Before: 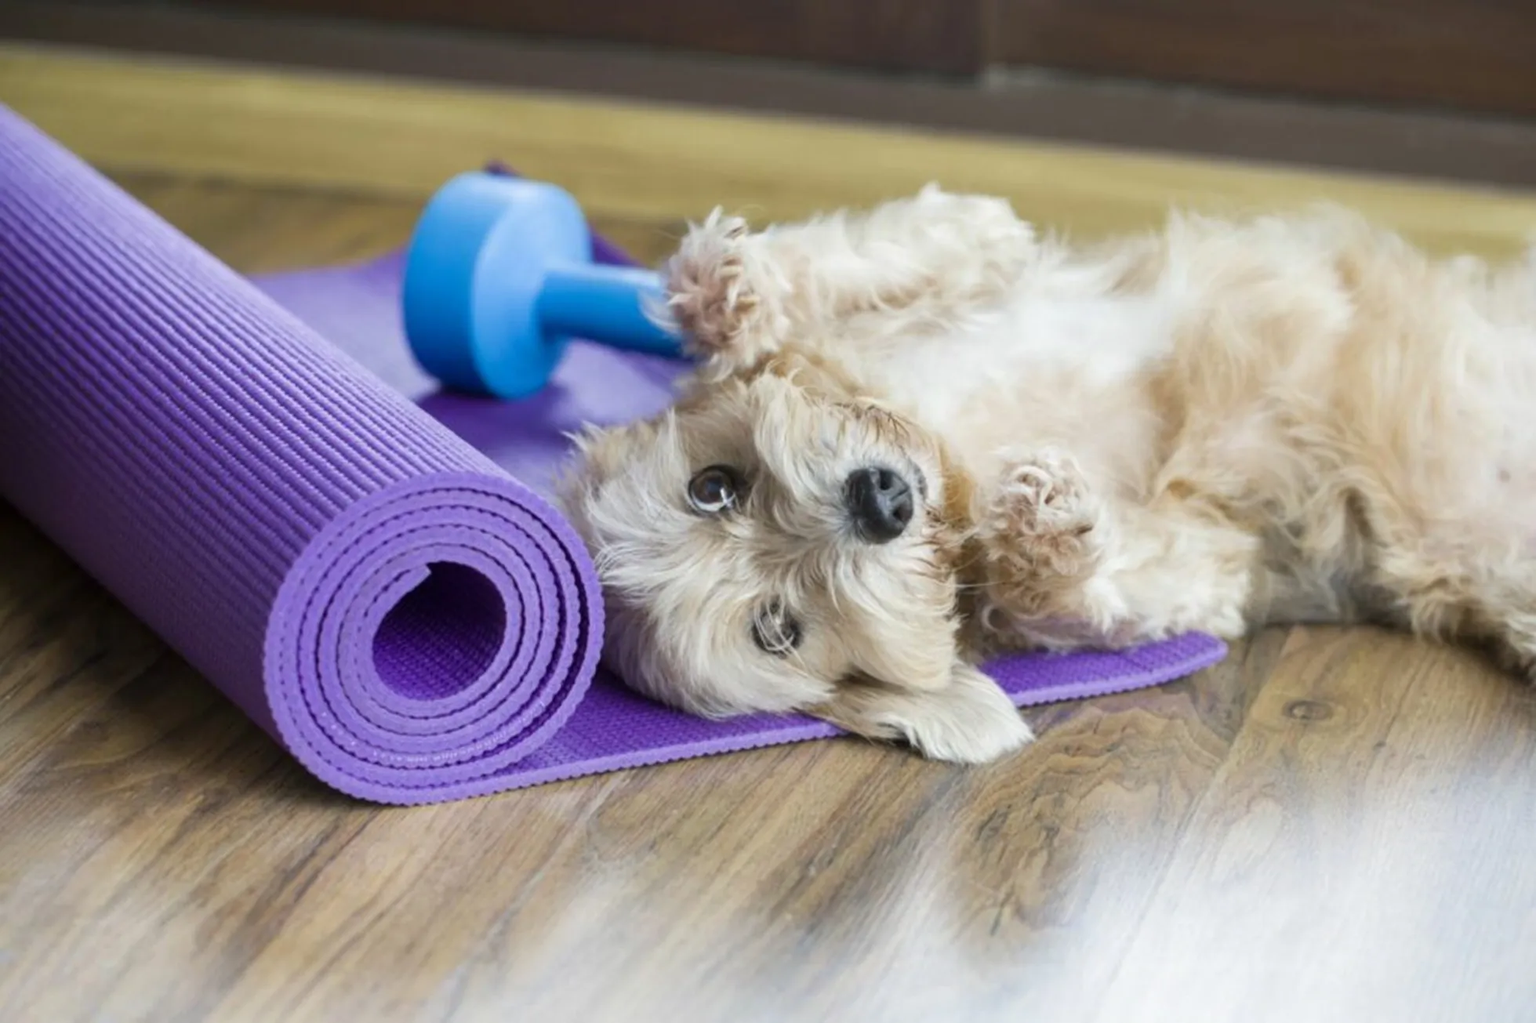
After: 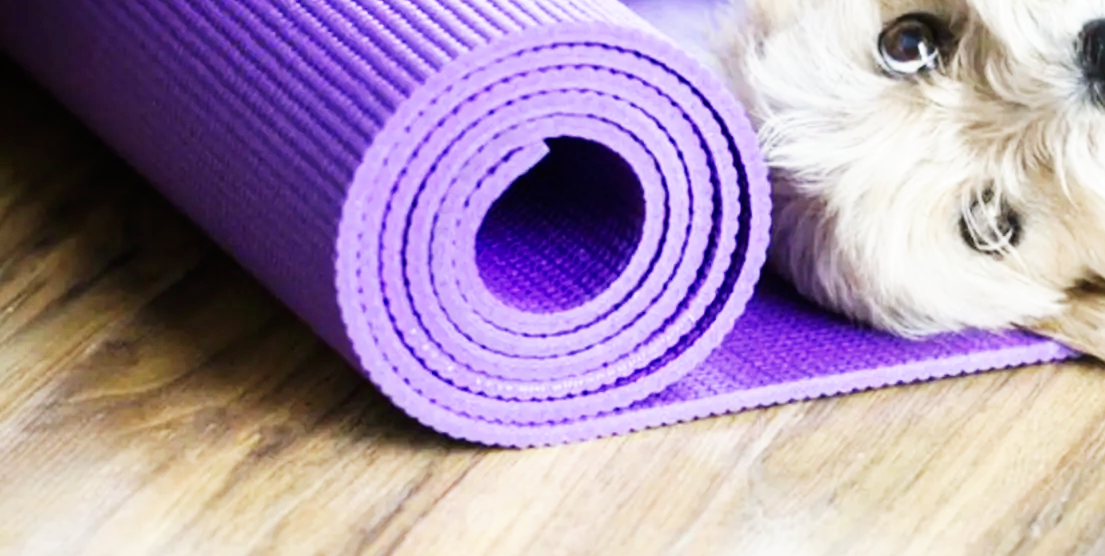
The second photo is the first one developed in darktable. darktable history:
base curve: curves: ch0 [(0, 0) (0.007, 0.004) (0.027, 0.03) (0.046, 0.07) (0.207, 0.54) (0.442, 0.872) (0.673, 0.972) (1, 1)], preserve colors none
crop: top 44.483%, right 43.593%, bottom 12.892%
